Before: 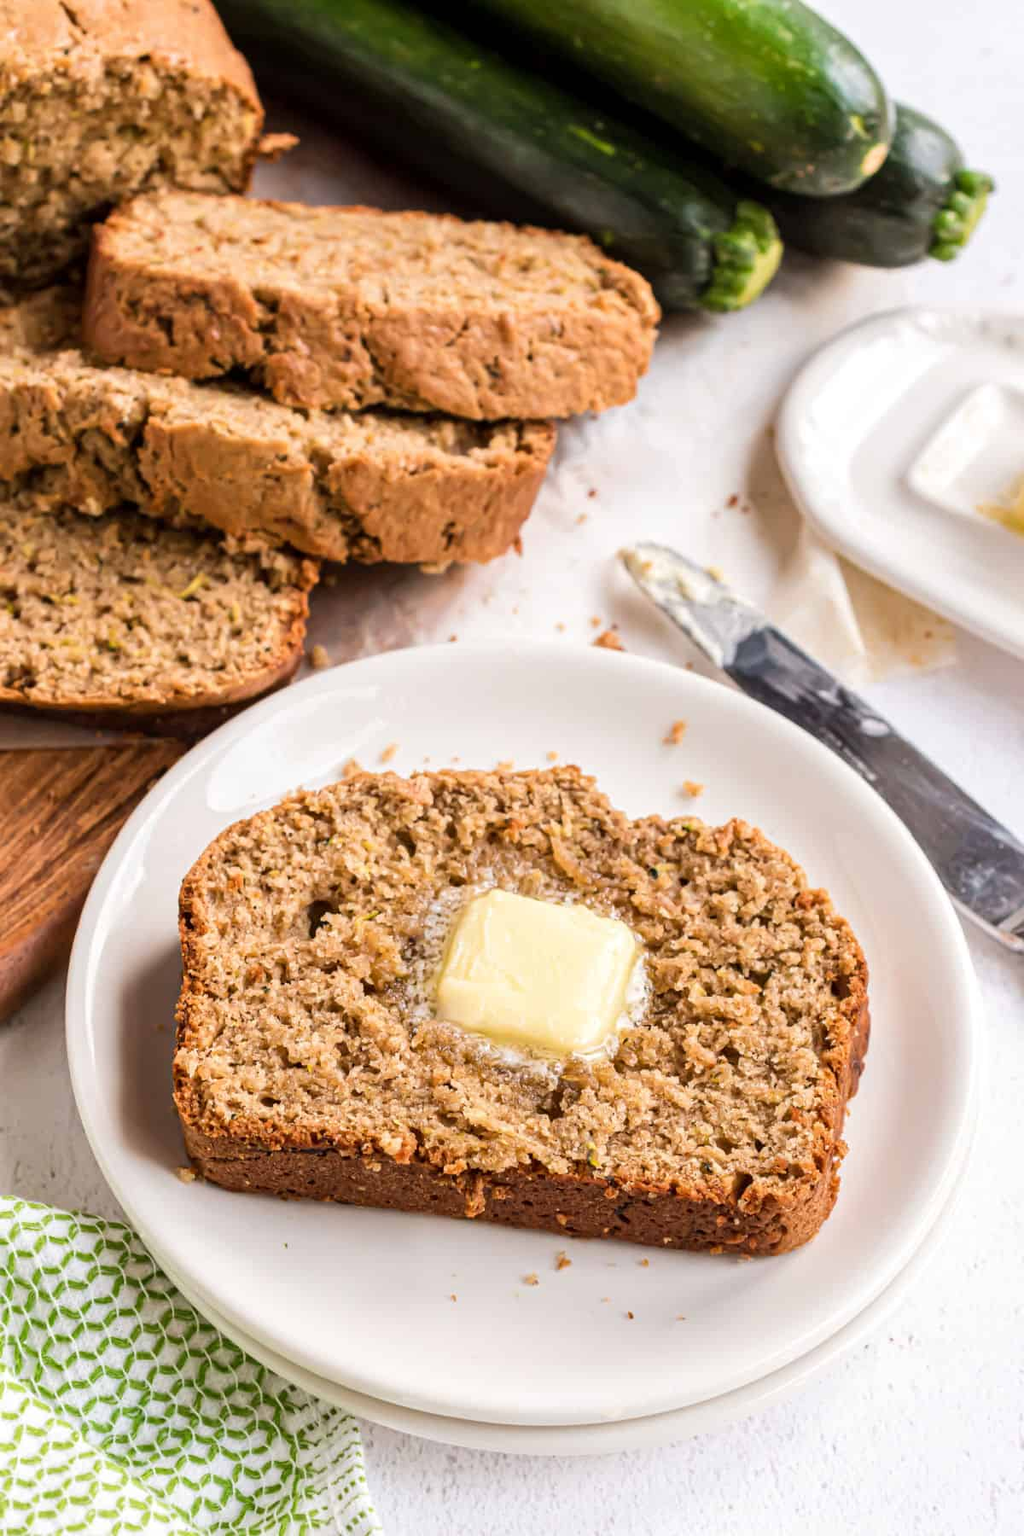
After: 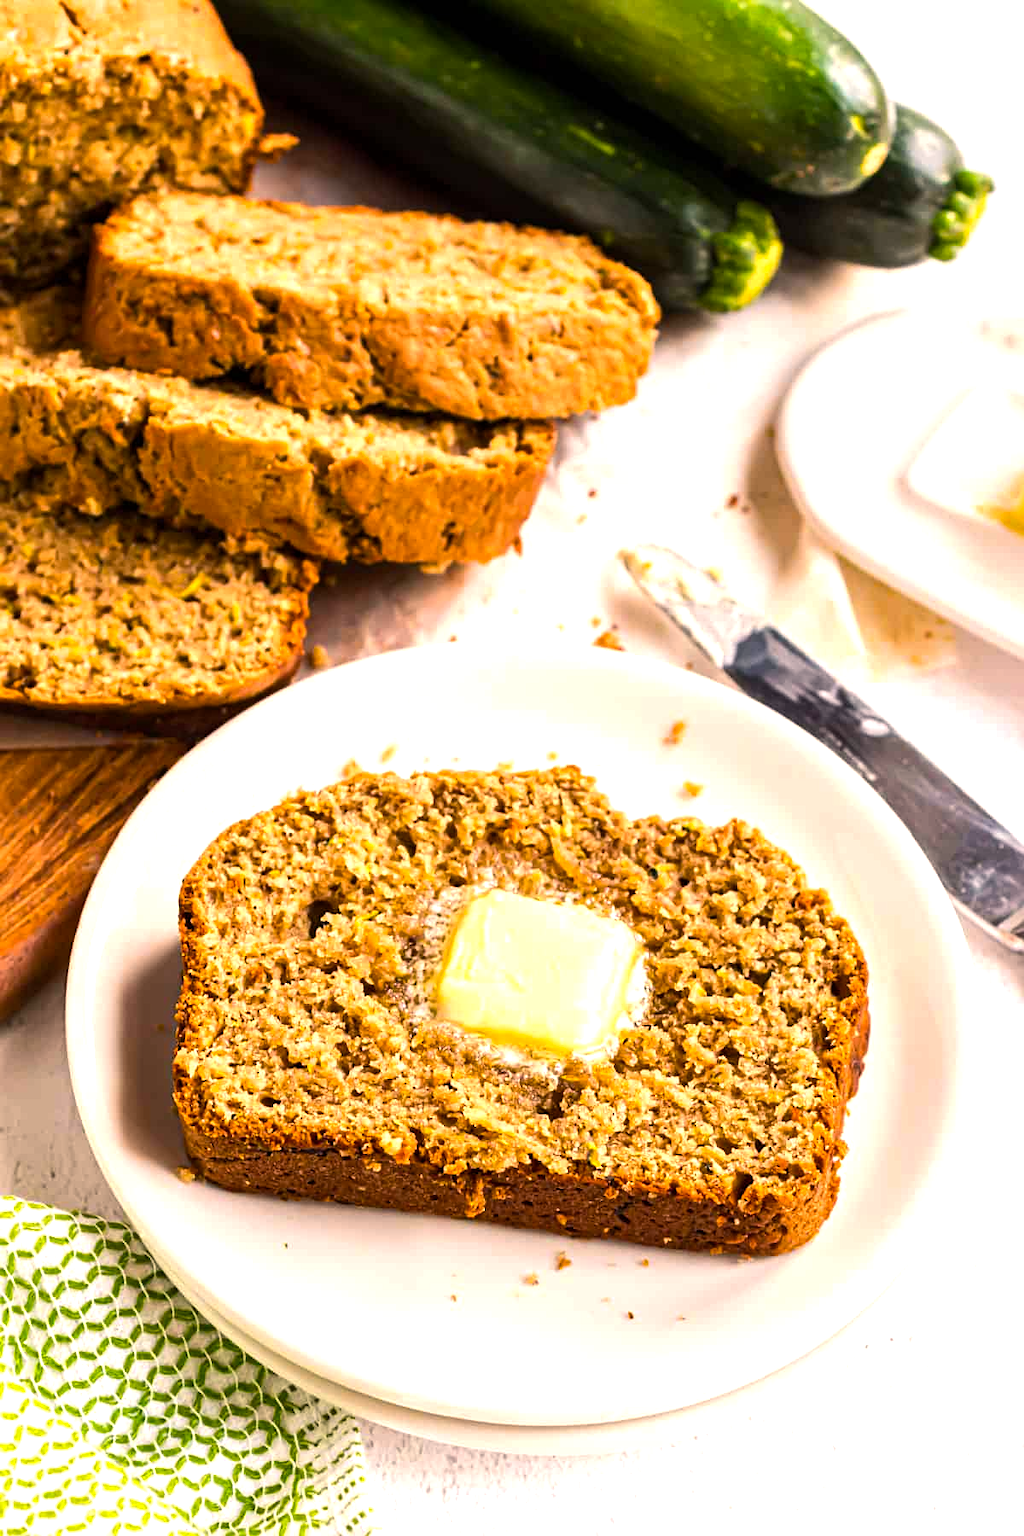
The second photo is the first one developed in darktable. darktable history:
sharpen: amount 0.217
color balance rgb: power › hue 330.26°, highlights gain › chroma 3.077%, highlights gain › hue 60.1°, perceptual saturation grading › global saturation 31.15%, perceptual brilliance grading › global brilliance -5.146%, perceptual brilliance grading › highlights 24.453%, perceptual brilliance grading › mid-tones 7.384%, perceptual brilliance grading › shadows -4.687%
